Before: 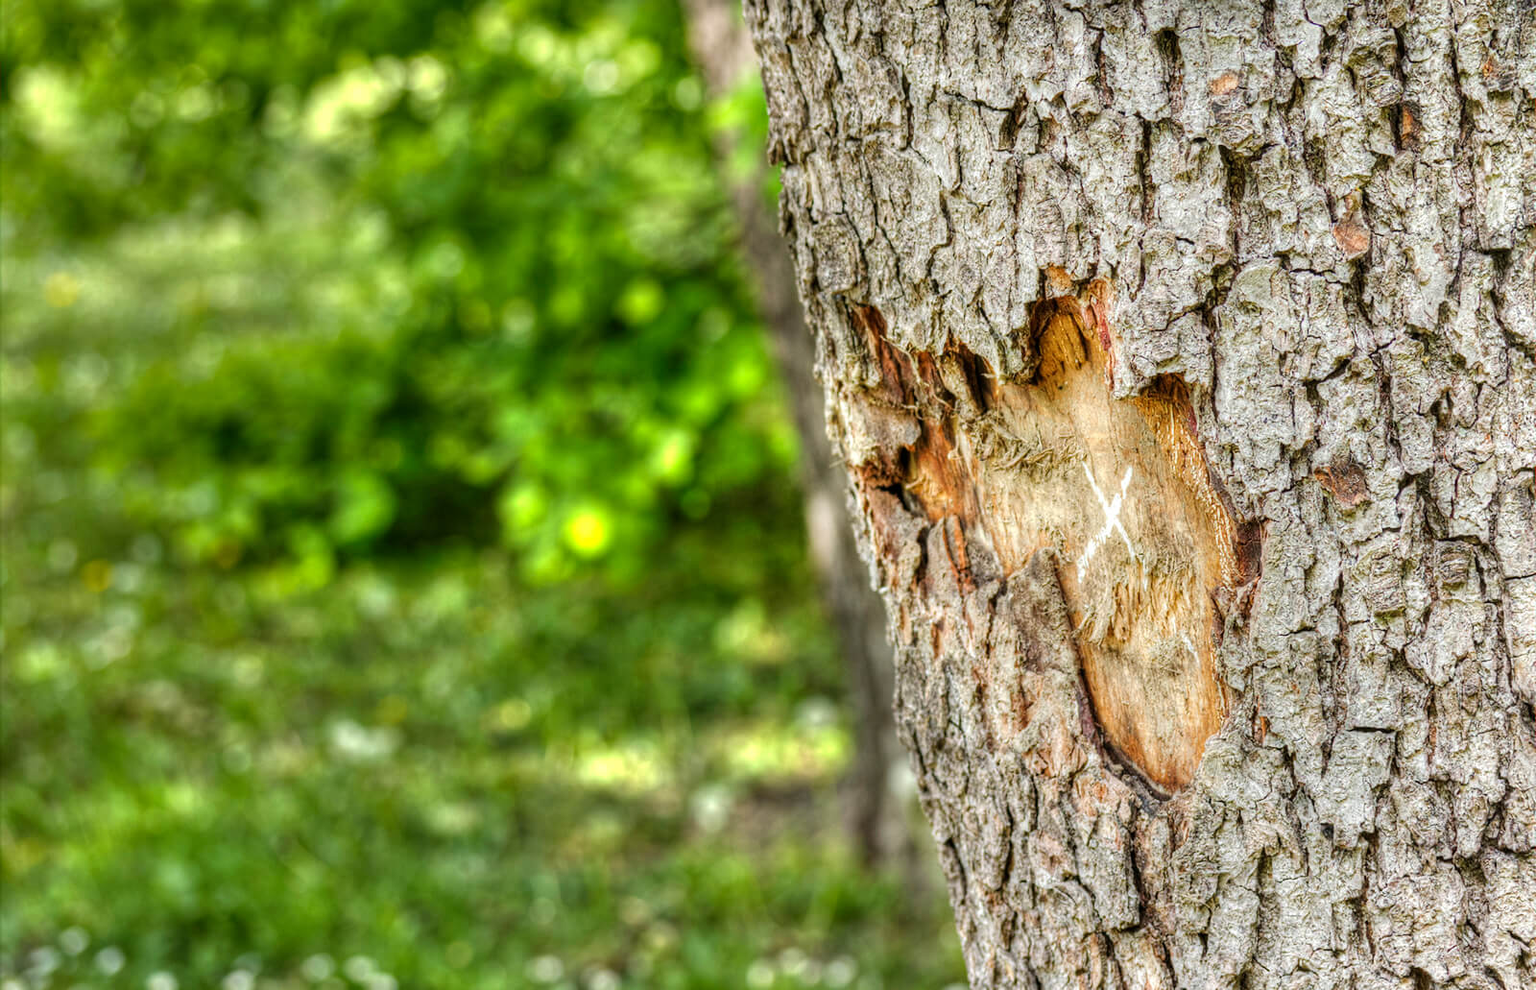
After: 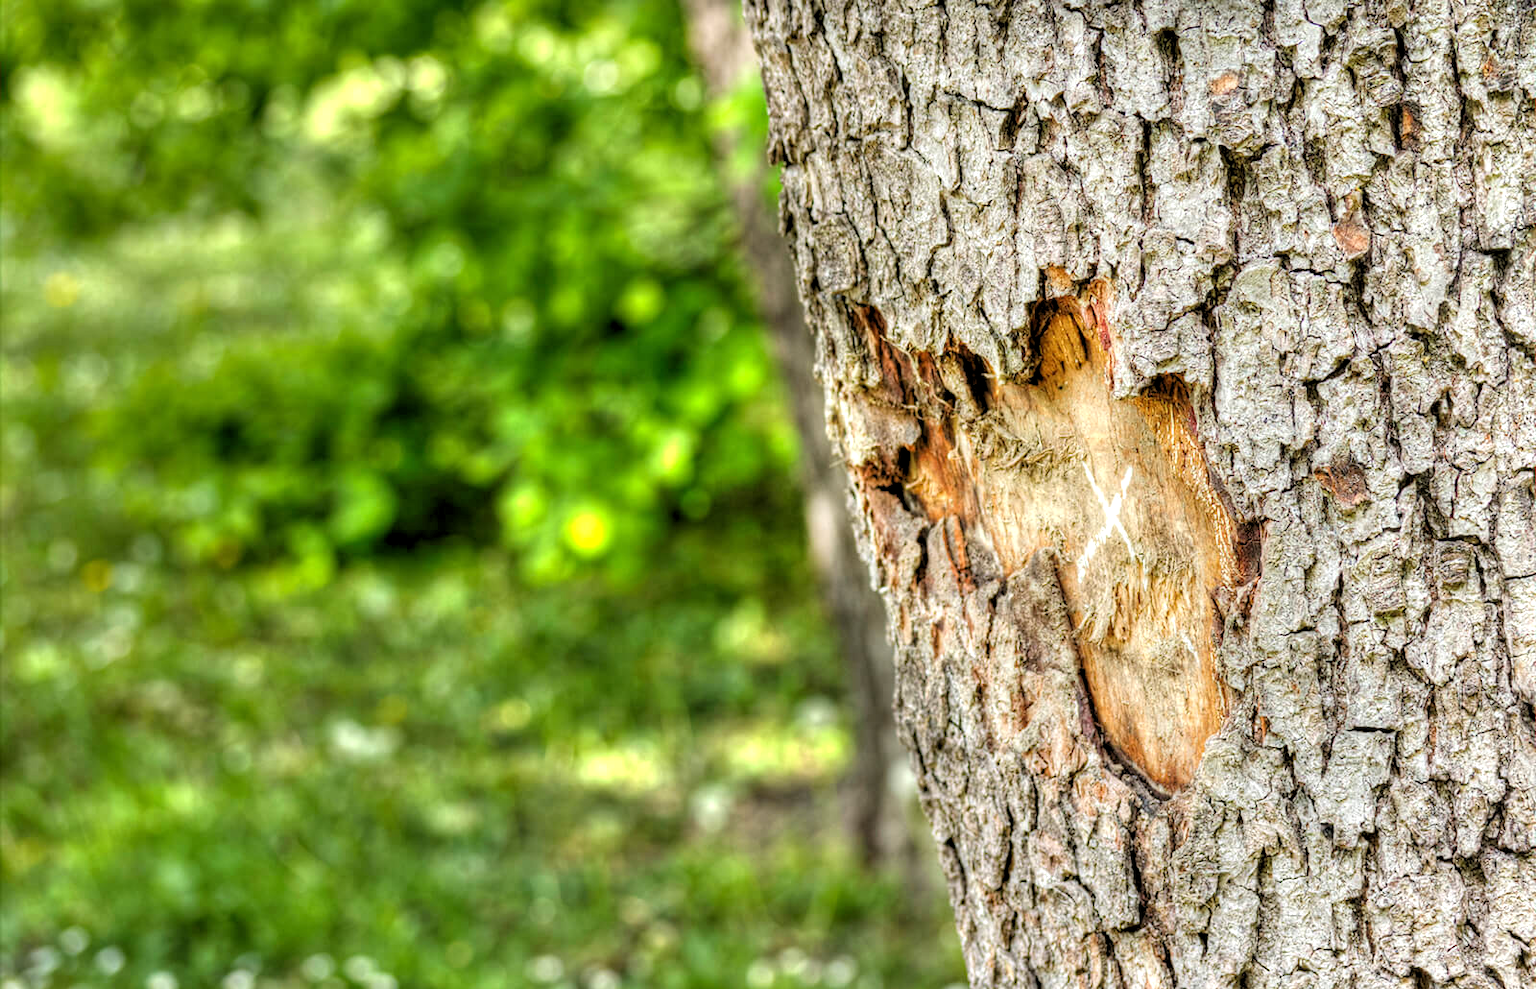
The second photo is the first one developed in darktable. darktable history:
rgb levels: levels [[0.01, 0.419, 0.839], [0, 0.5, 1], [0, 0.5, 1]]
